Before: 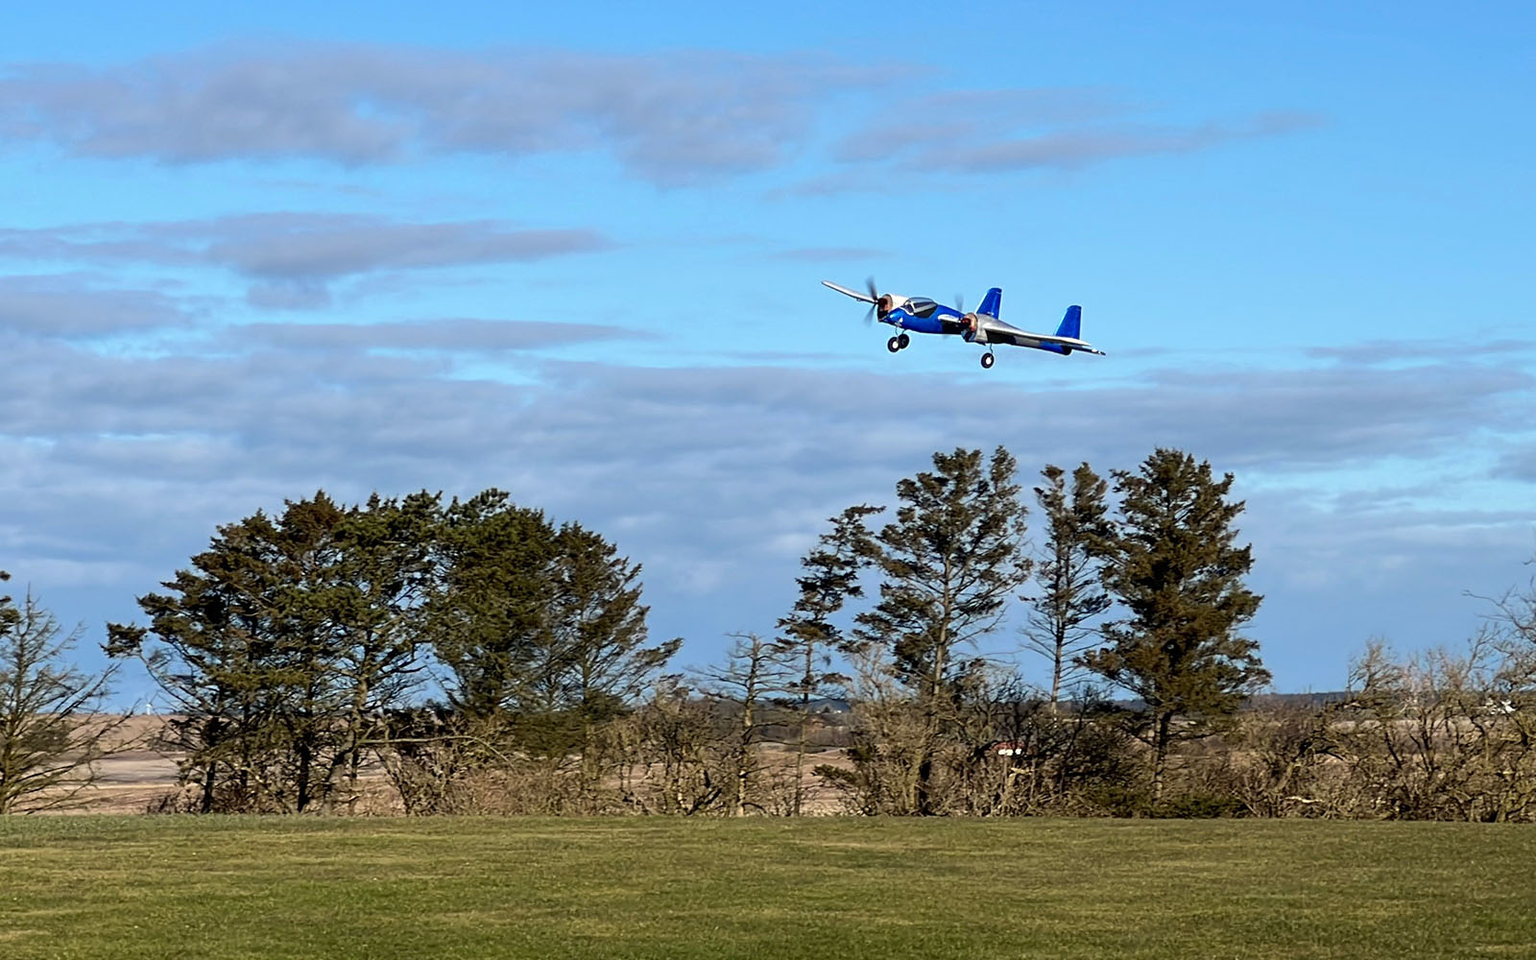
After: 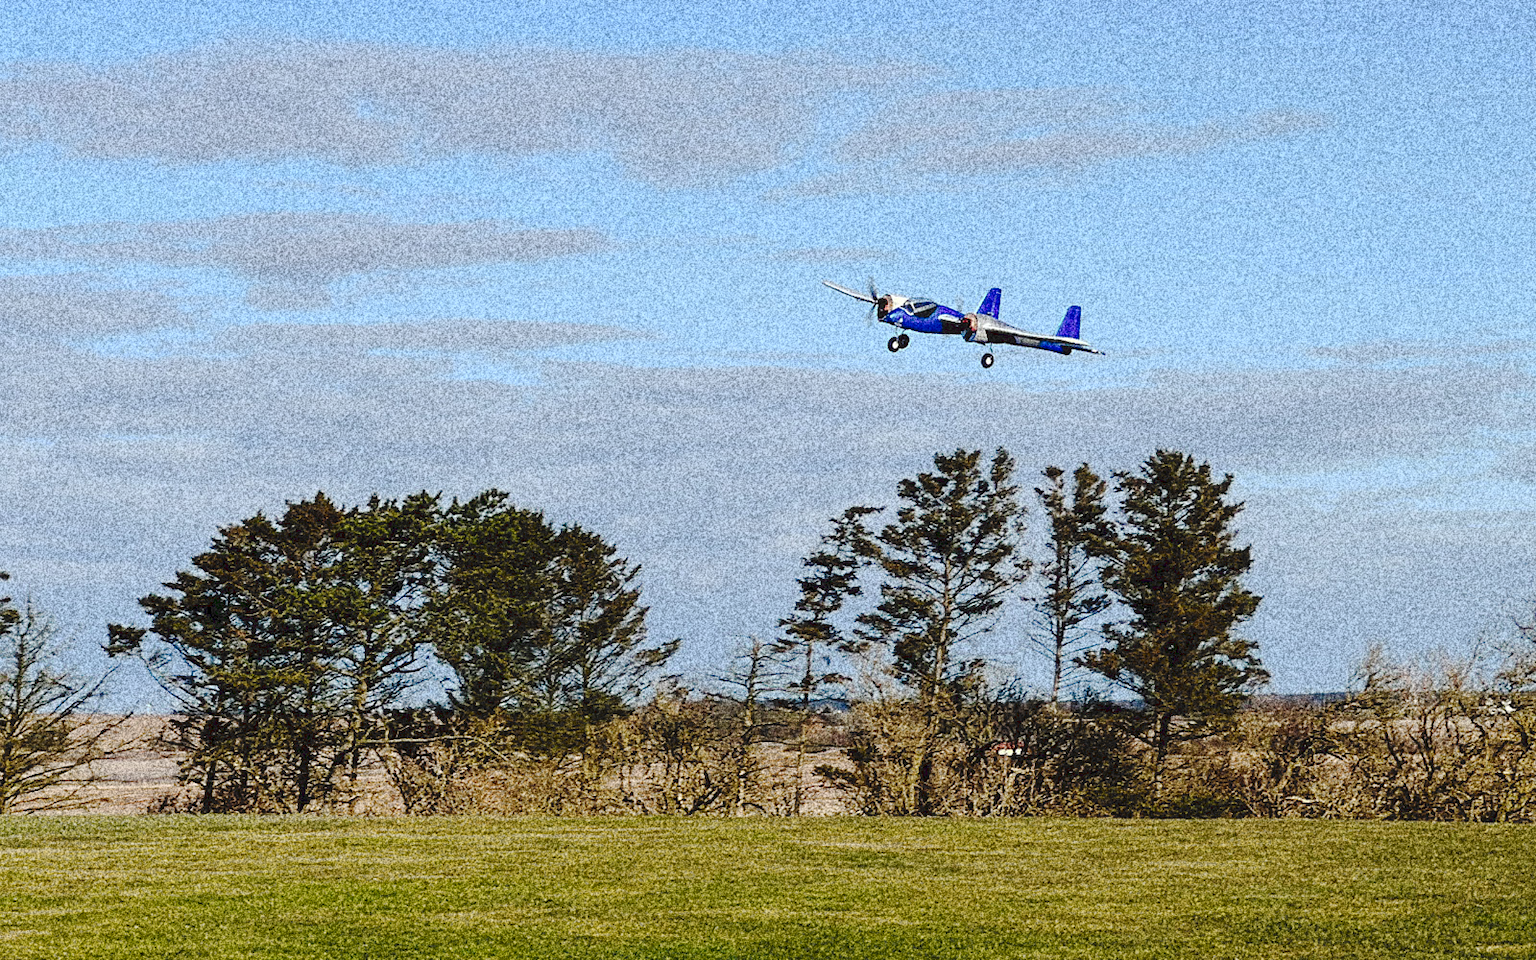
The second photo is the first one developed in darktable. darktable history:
grain: coarseness 30.02 ISO, strength 100%
tone curve: curves: ch0 [(0, 0) (0.003, 0.089) (0.011, 0.089) (0.025, 0.088) (0.044, 0.089) (0.069, 0.094) (0.1, 0.108) (0.136, 0.119) (0.177, 0.147) (0.224, 0.204) (0.277, 0.28) (0.335, 0.389) (0.399, 0.486) (0.468, 0.588) (0.543, 0.647) (0.623, 0.705) (0.709, 0.759) (0.801, 0.815) (0.898, 0.873) (1, 1)], preserve colors none
